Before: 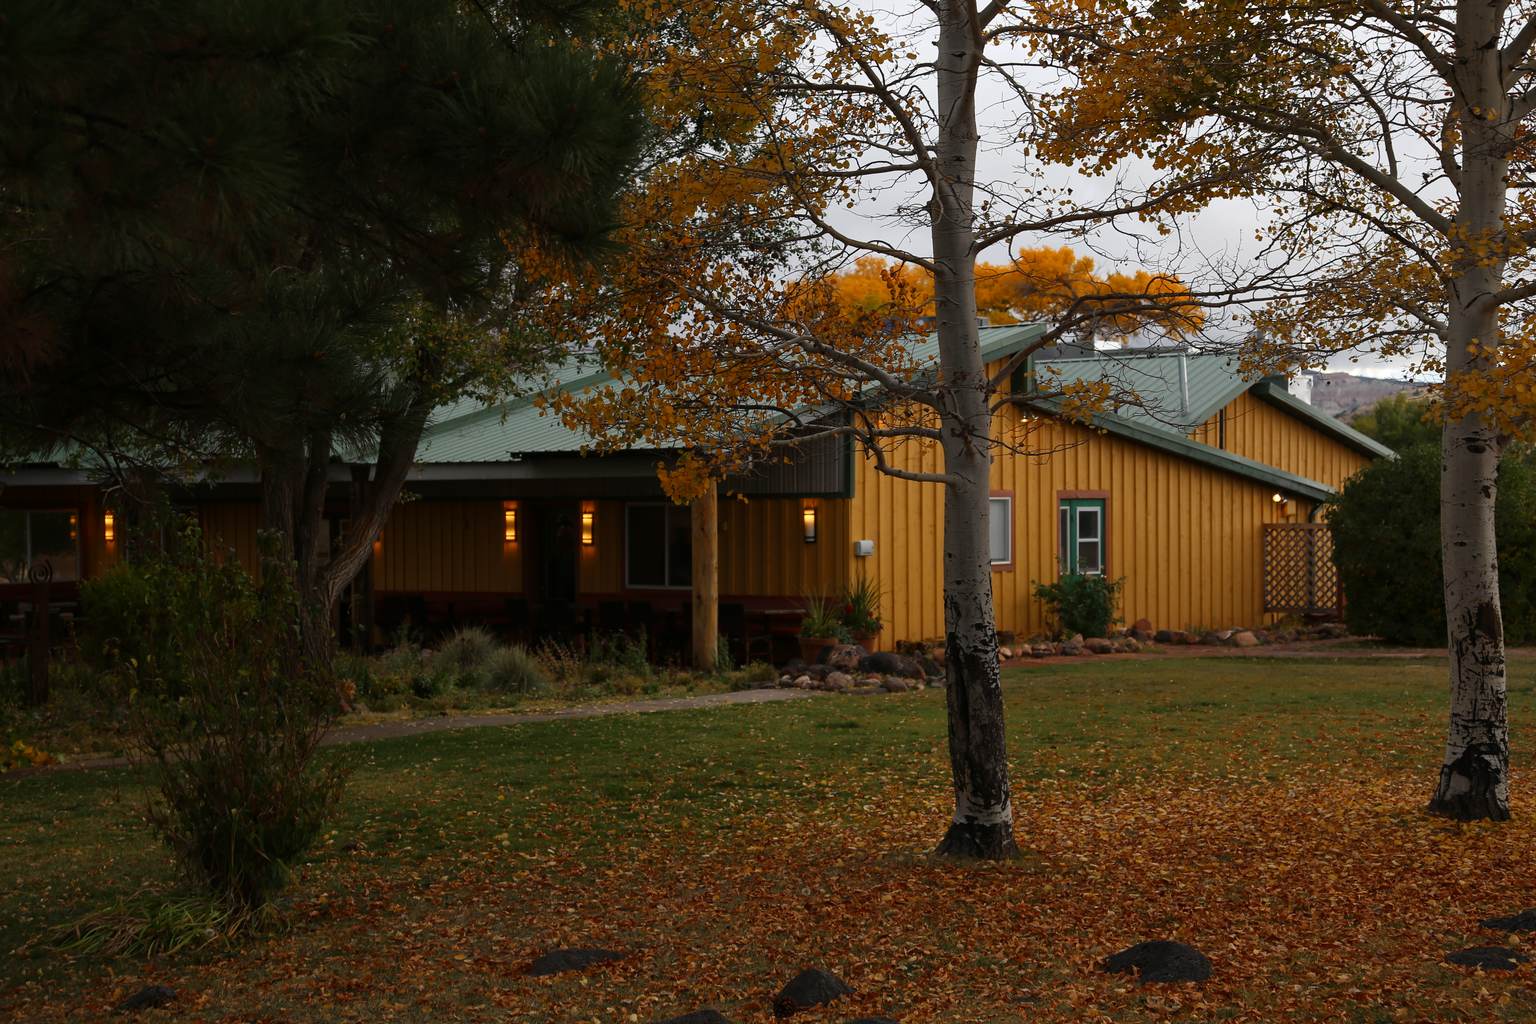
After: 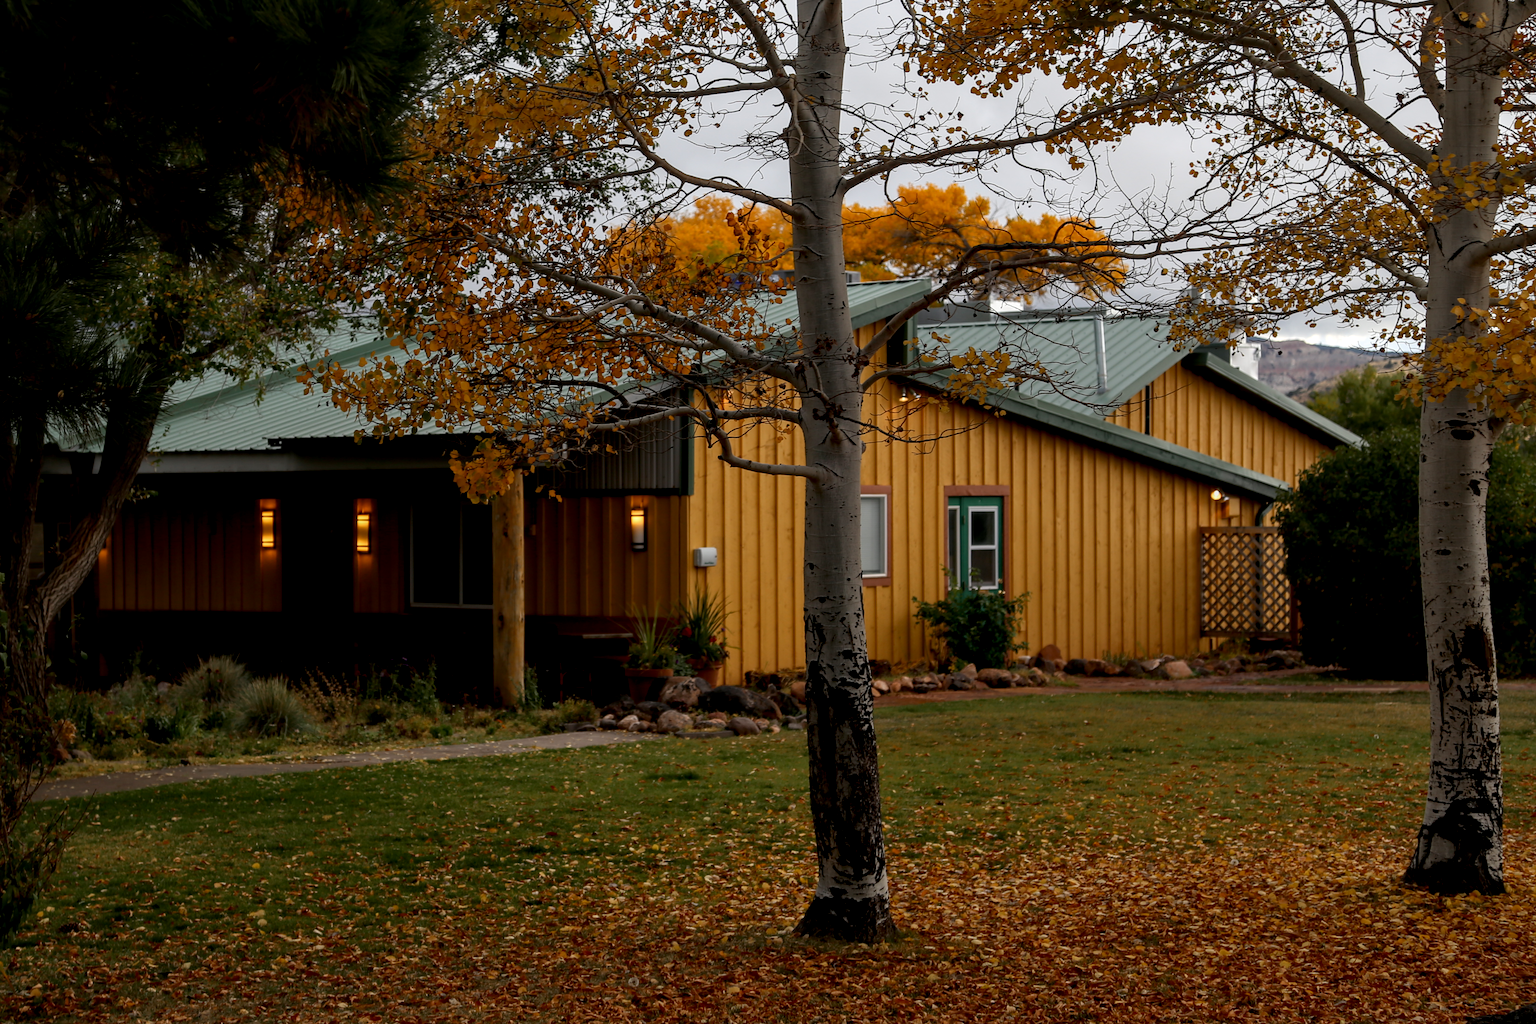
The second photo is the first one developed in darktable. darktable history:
crop: left 19.159%, top 9.58%, bottom 9.58%
local contrast: detail 130%
exposure: black level correction 0.005, exposure 0.001 EV, compensate highlight preservation false
